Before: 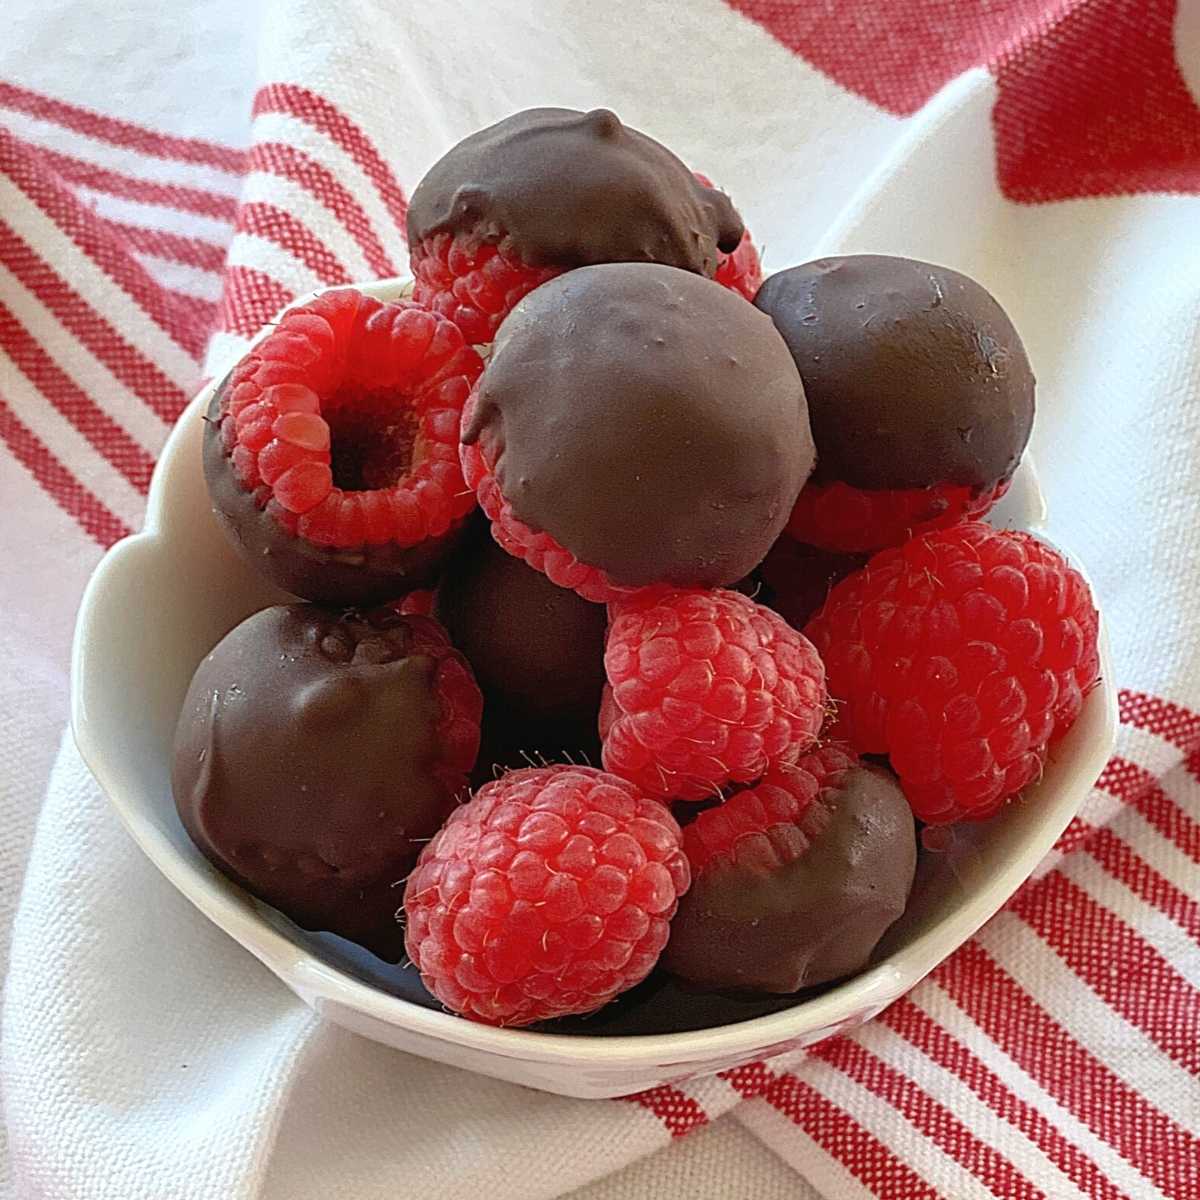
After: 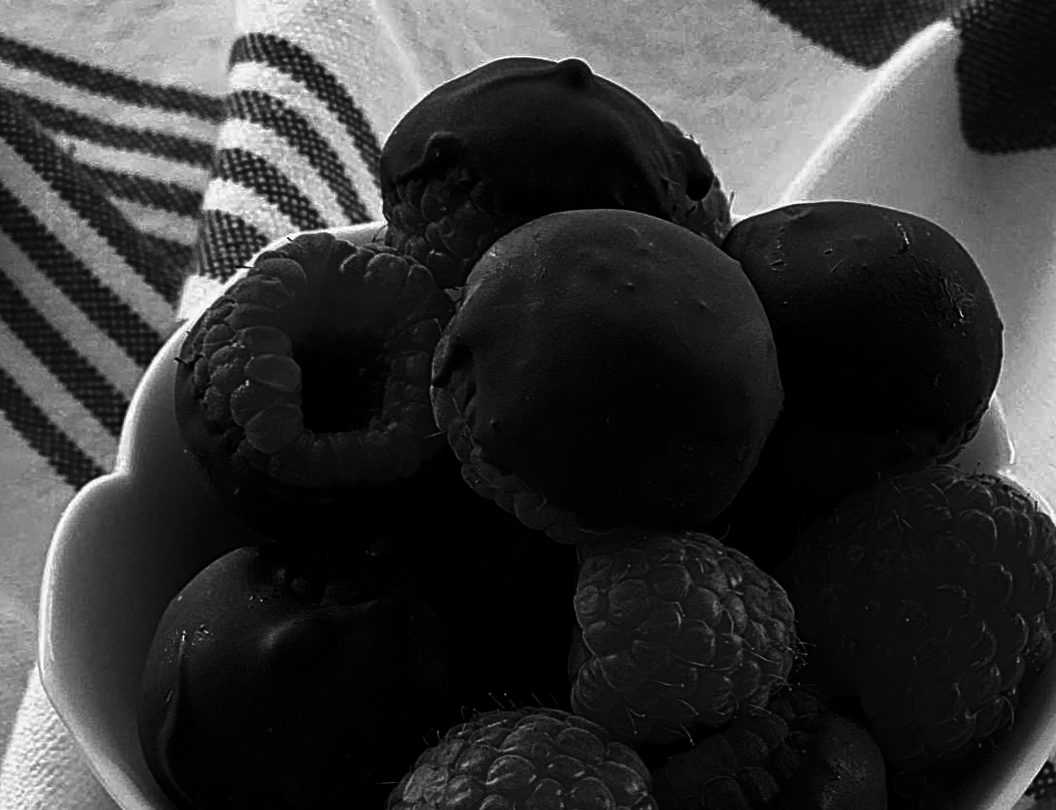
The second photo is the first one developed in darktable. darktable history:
contrast brightness saturation: contrast 0.02, brightness -1, saturation -1
rotate and perspective: rotation 0.226°, lens shift (vertical) -0.042, crop left 0.023, crop right 0.982, crop top 0.006, crop bottom 0.994
crop: left 1.509%, top 3.452%, right 7.696%, bottom 28.452%
